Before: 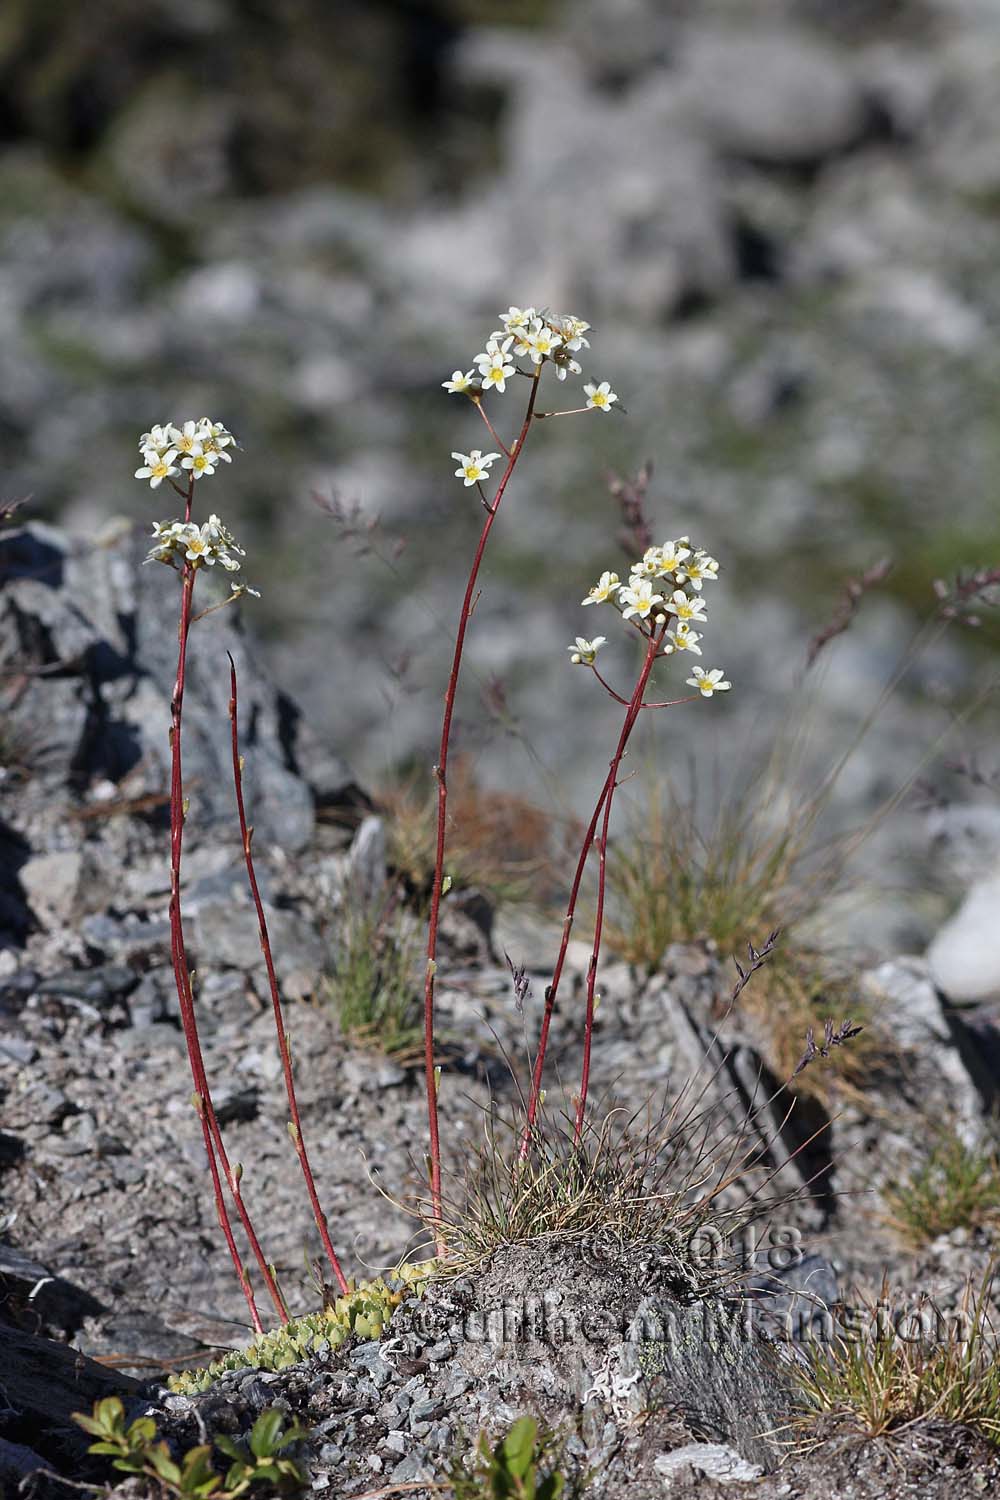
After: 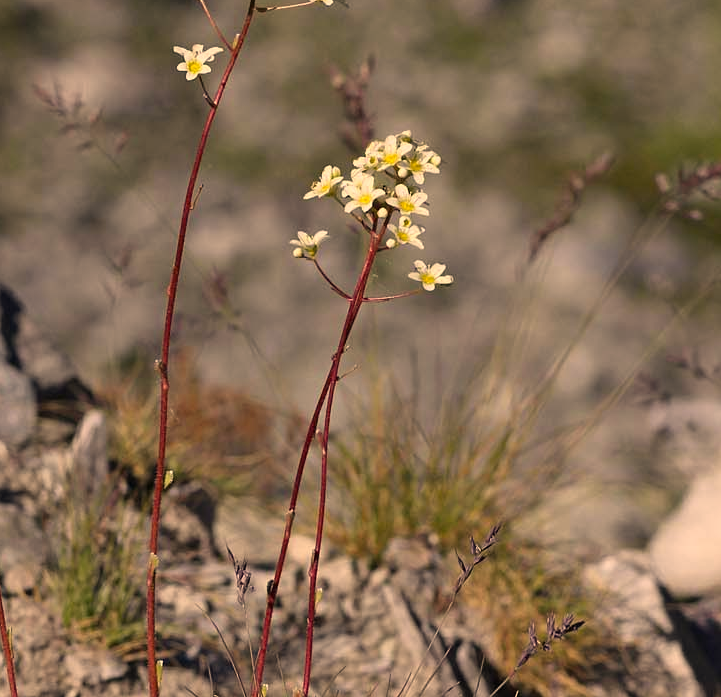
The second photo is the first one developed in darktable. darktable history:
crop and rotate: left 27.86%, top 27.091%, bottom 26.439%
color correction: highlights a* 14.96, highlights b* 31.13
